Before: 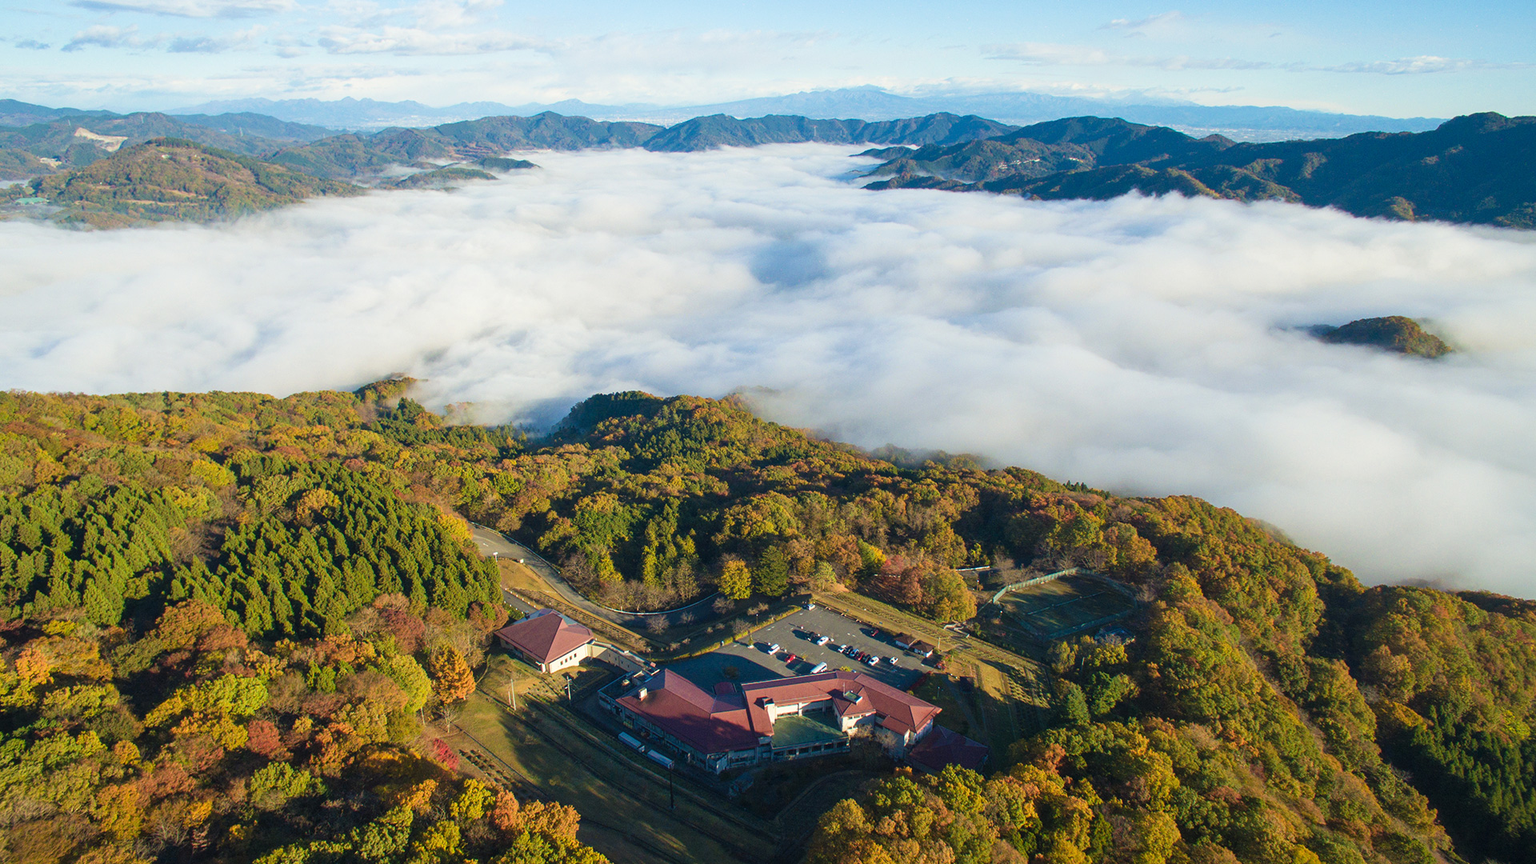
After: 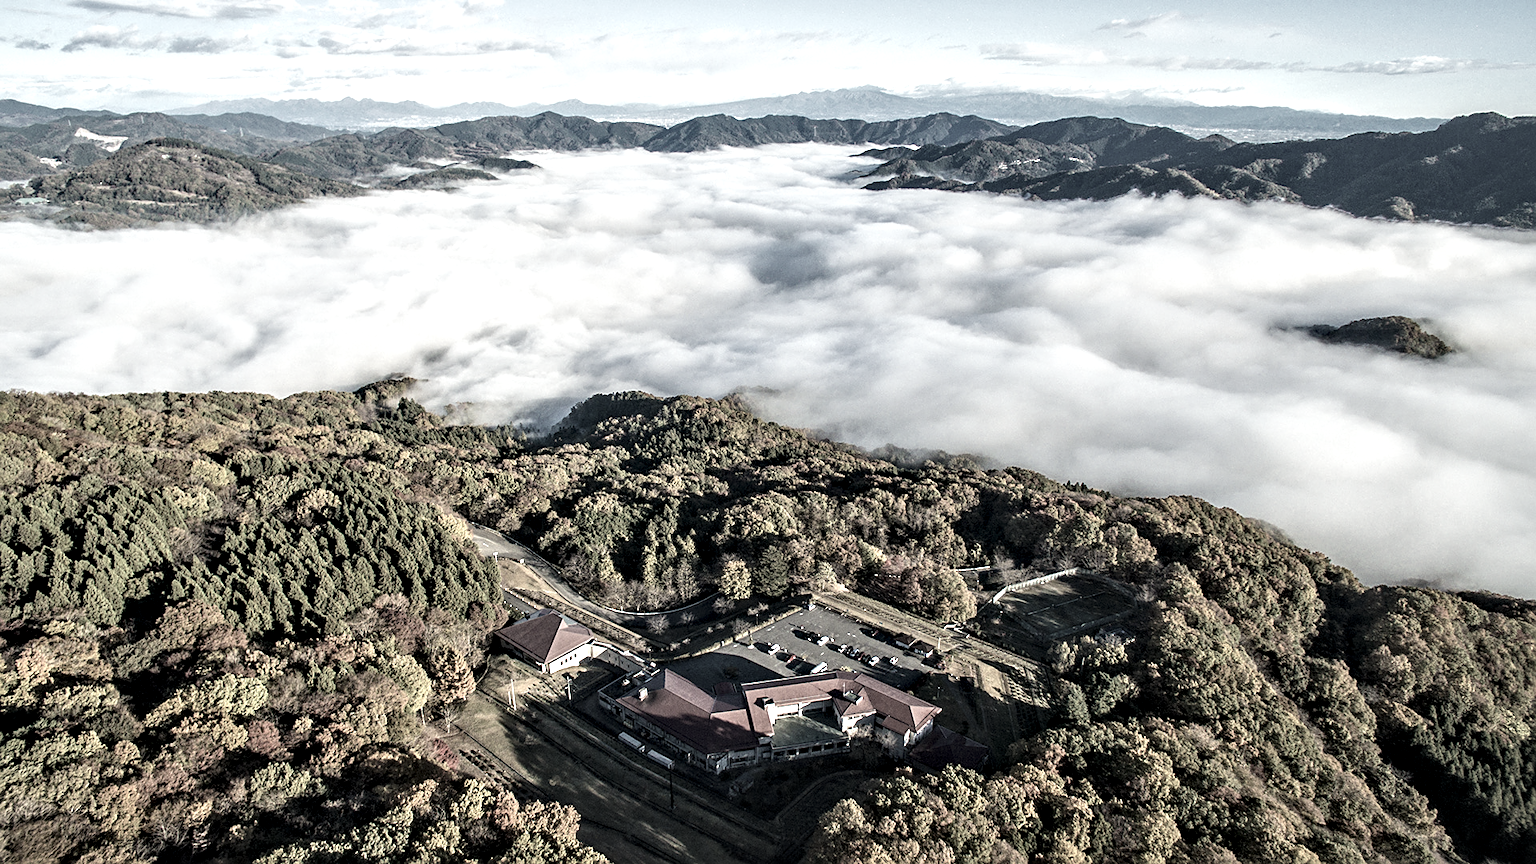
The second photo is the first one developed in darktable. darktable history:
local contrast: on, module defaults
exposure: exposure -0.064 EV, compensate highlight preservation false
contrast equalizer: y [[0.511, 0.558, 0.631, 0.632, 0.559, 0.512], [0.5 ×6], [0.507, 0.559, 0.627, 0.644, 0.647, 0.647], [0 ×6], [0 ×6]]
tone equalizer: -8 EV -0.417 EV, -7 EV -0.389 EV, -6 EV -0.333 EV, -5 EV -0.222 EV, -3 EV 0.222 EV, -2 EV 0.333 EV, -1 EV 0.389 EV, +0 EV 0.417 EV, edges refinement/feathering 500, mask exposure compensation -1.57 EV, preserve details no
sharpen: on, module defaults
color correction: saturation 0.3
